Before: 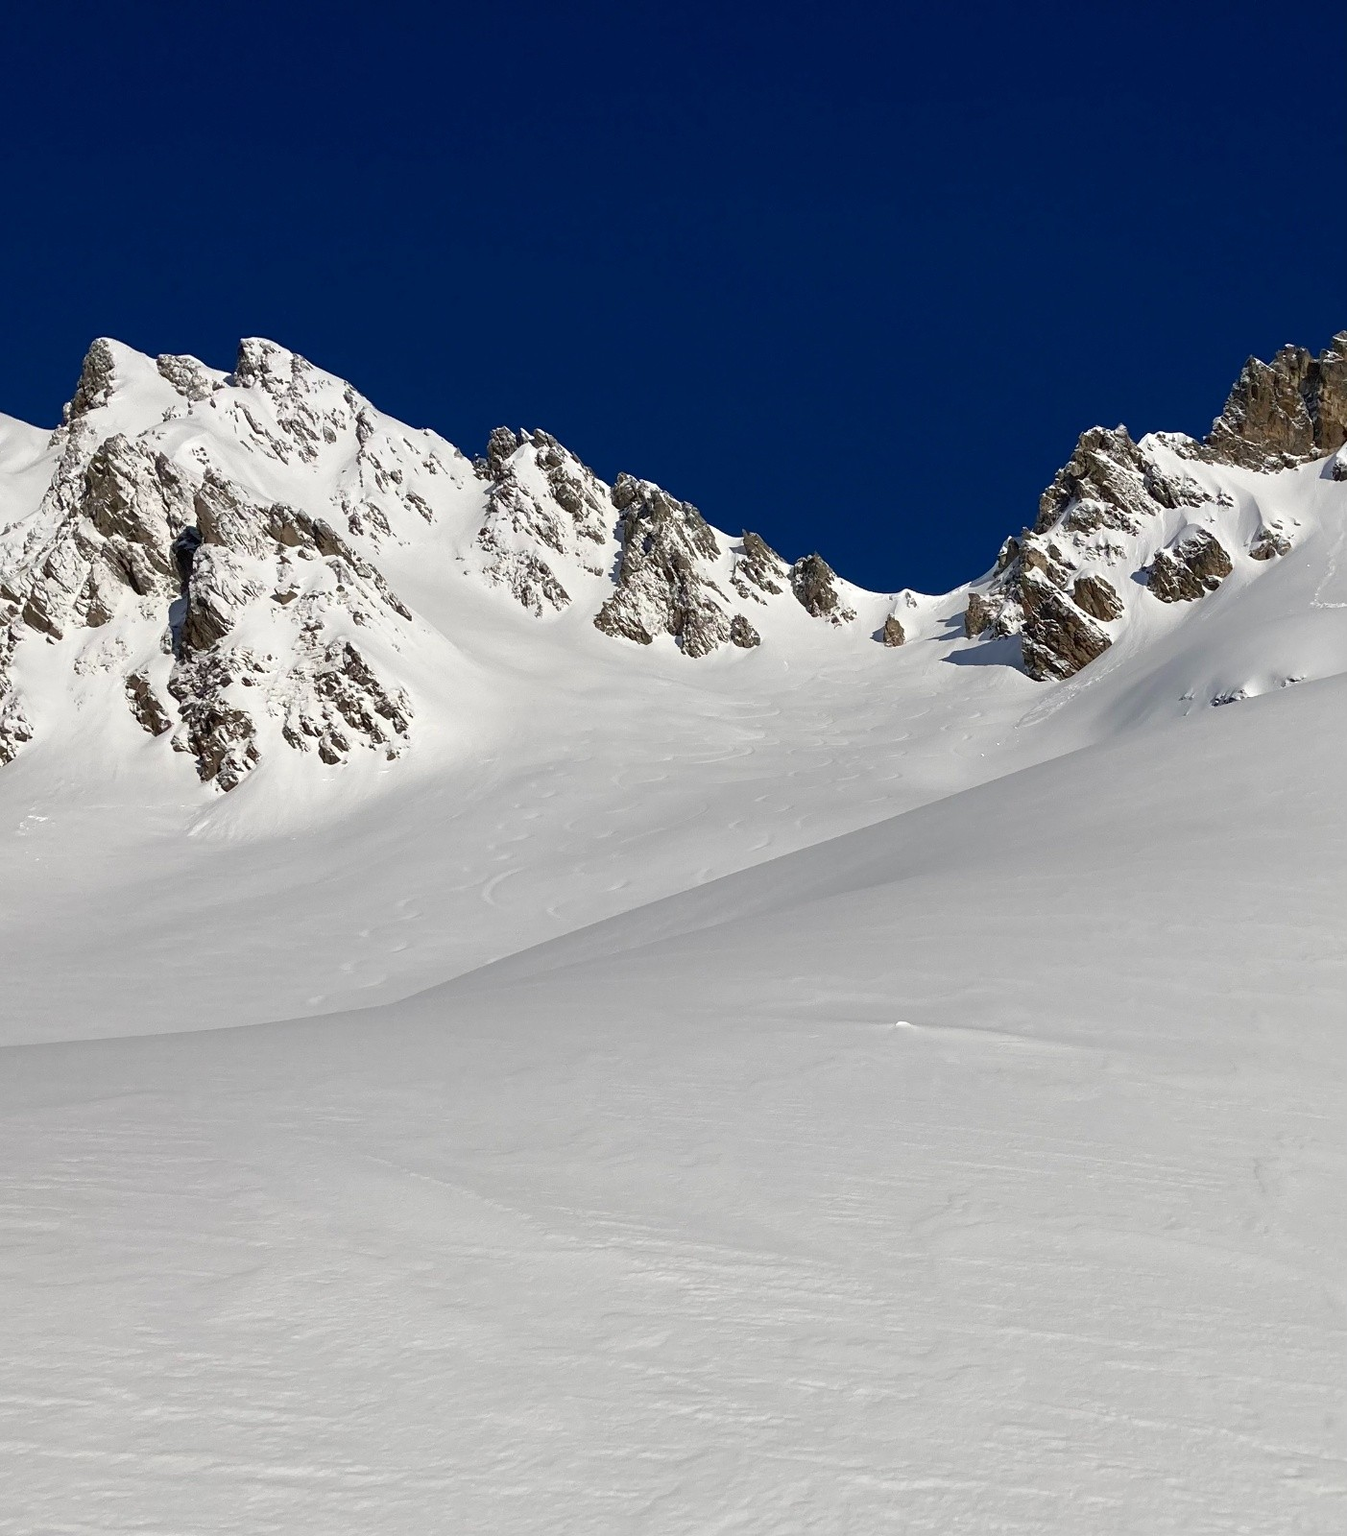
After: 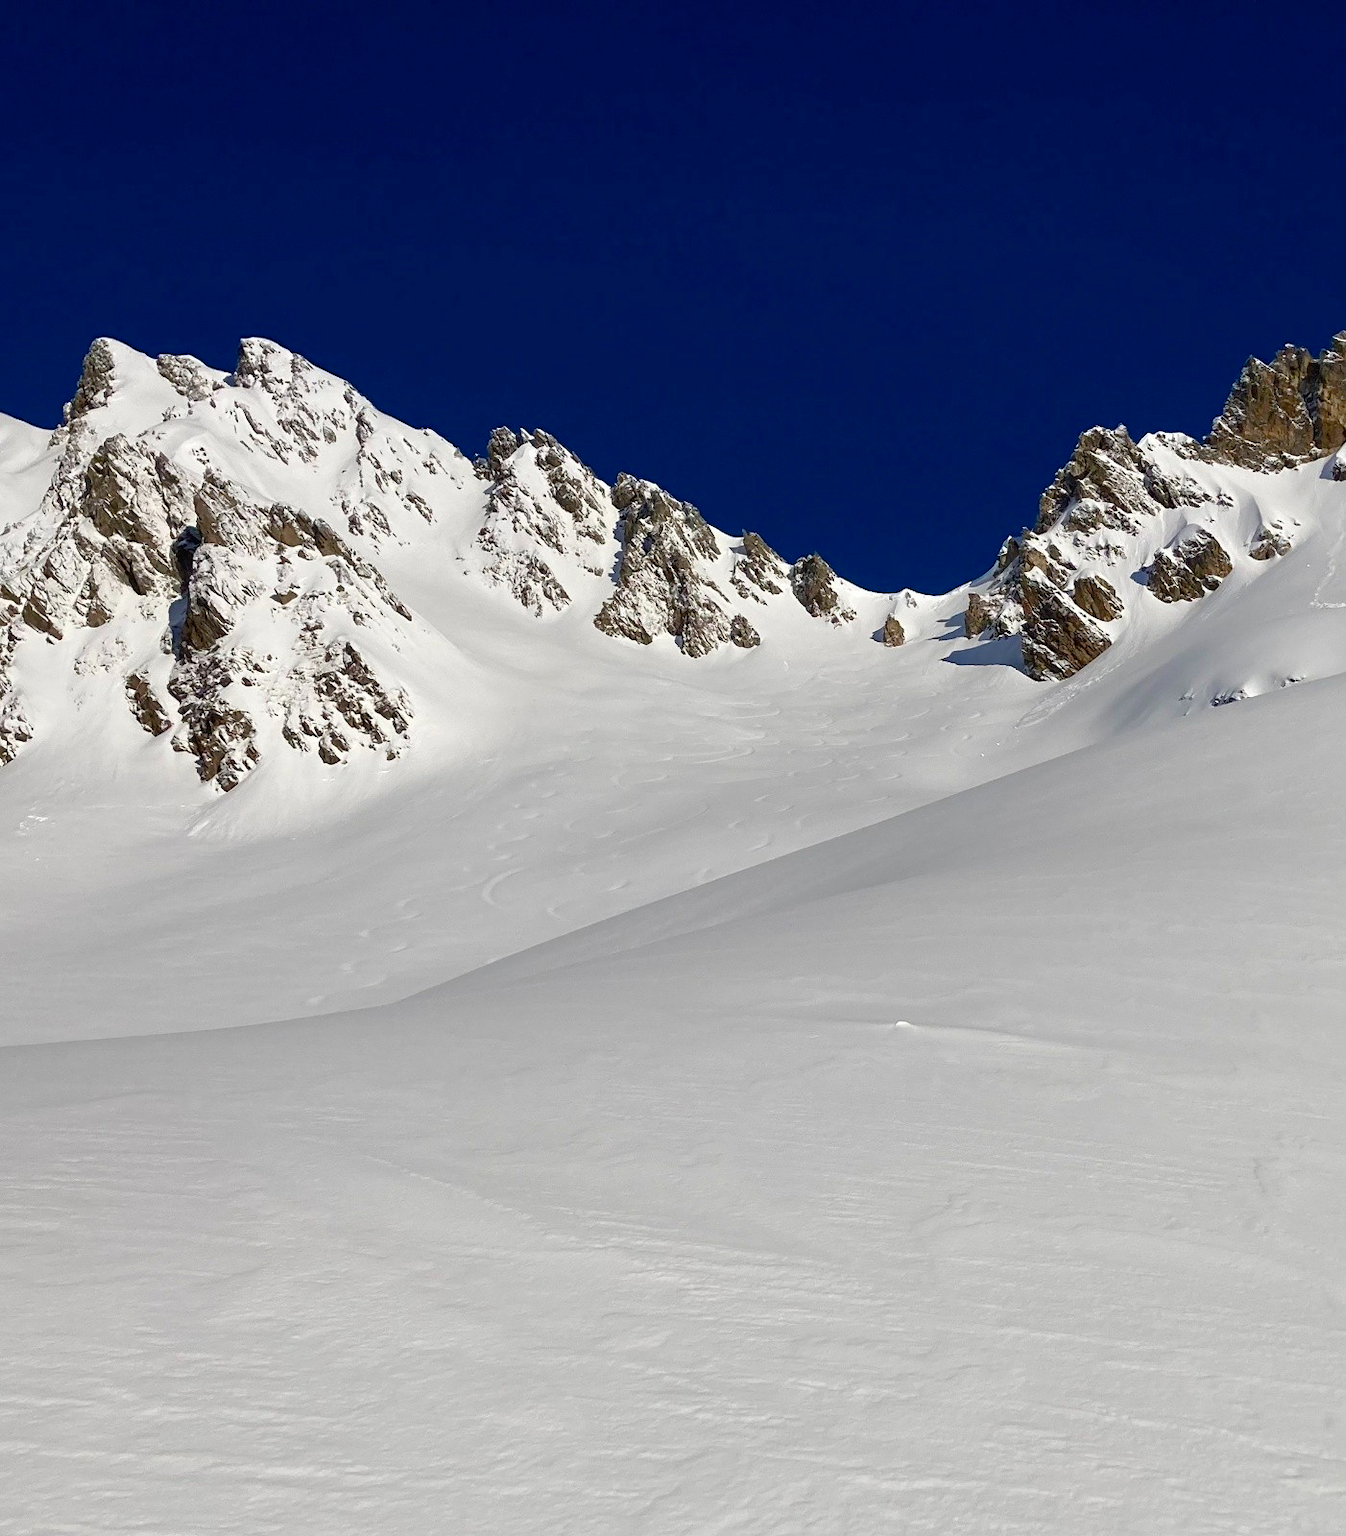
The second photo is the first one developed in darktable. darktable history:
color balance rgb: power › hue 60.48°, perceptual saturation grading › global saturation 20%, perceptual saturation grading › highlights -25.684%, perceptual saturation grading › shadows 26.221%, global vibrance 20%
